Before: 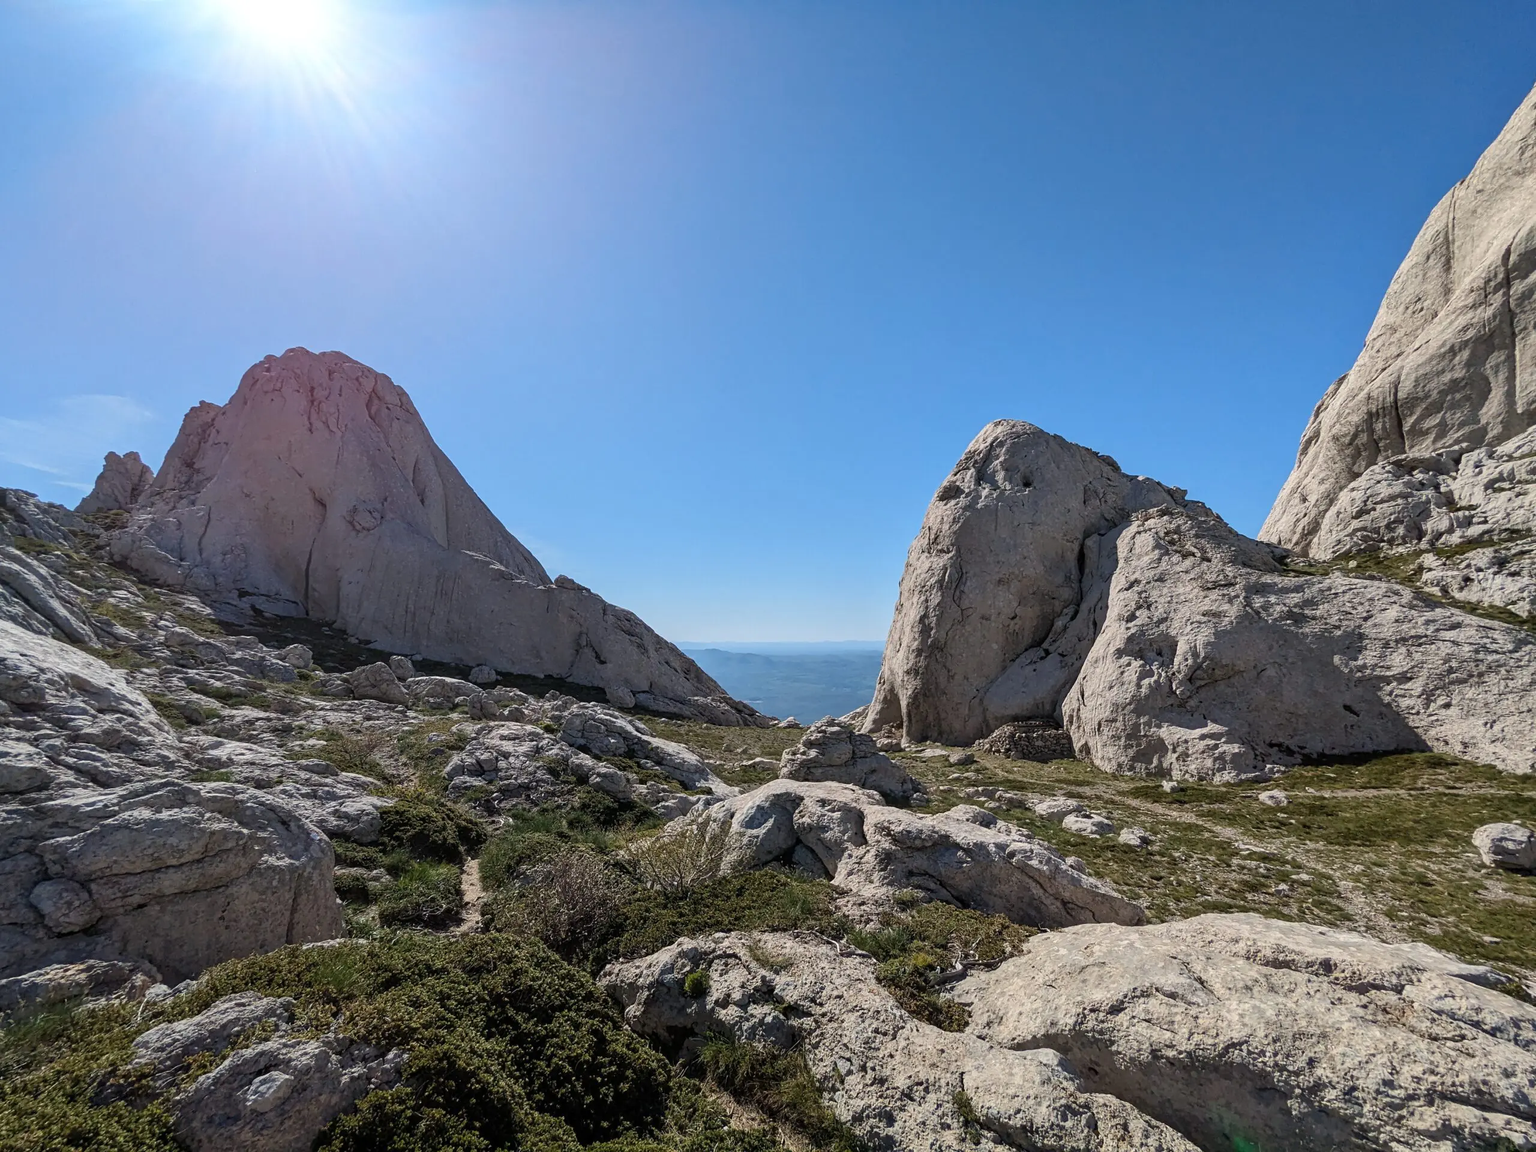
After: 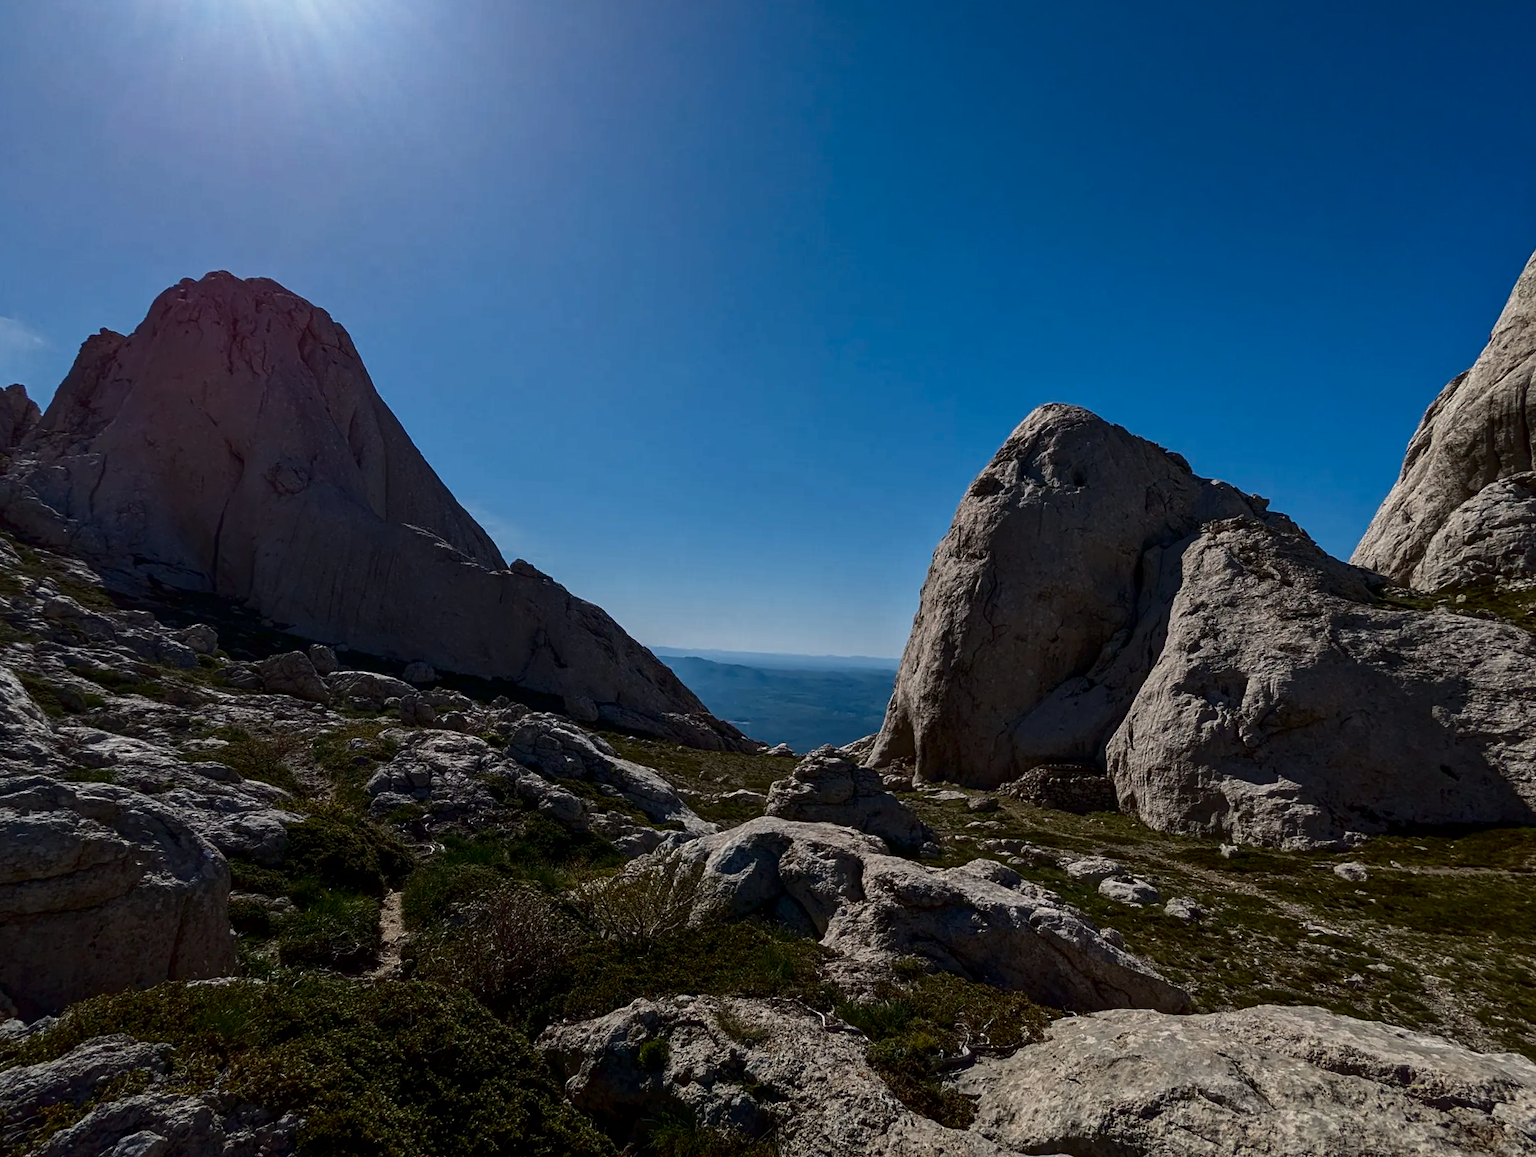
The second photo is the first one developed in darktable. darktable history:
contrast brightness saturation: brightness -0.53
crop and rotate: angle -3.18°, left 5.19%, top 5.196%, right 4.739%, bottom 4.365%
exposure: exposure 0.029 EV, compensate highlight preservation false
